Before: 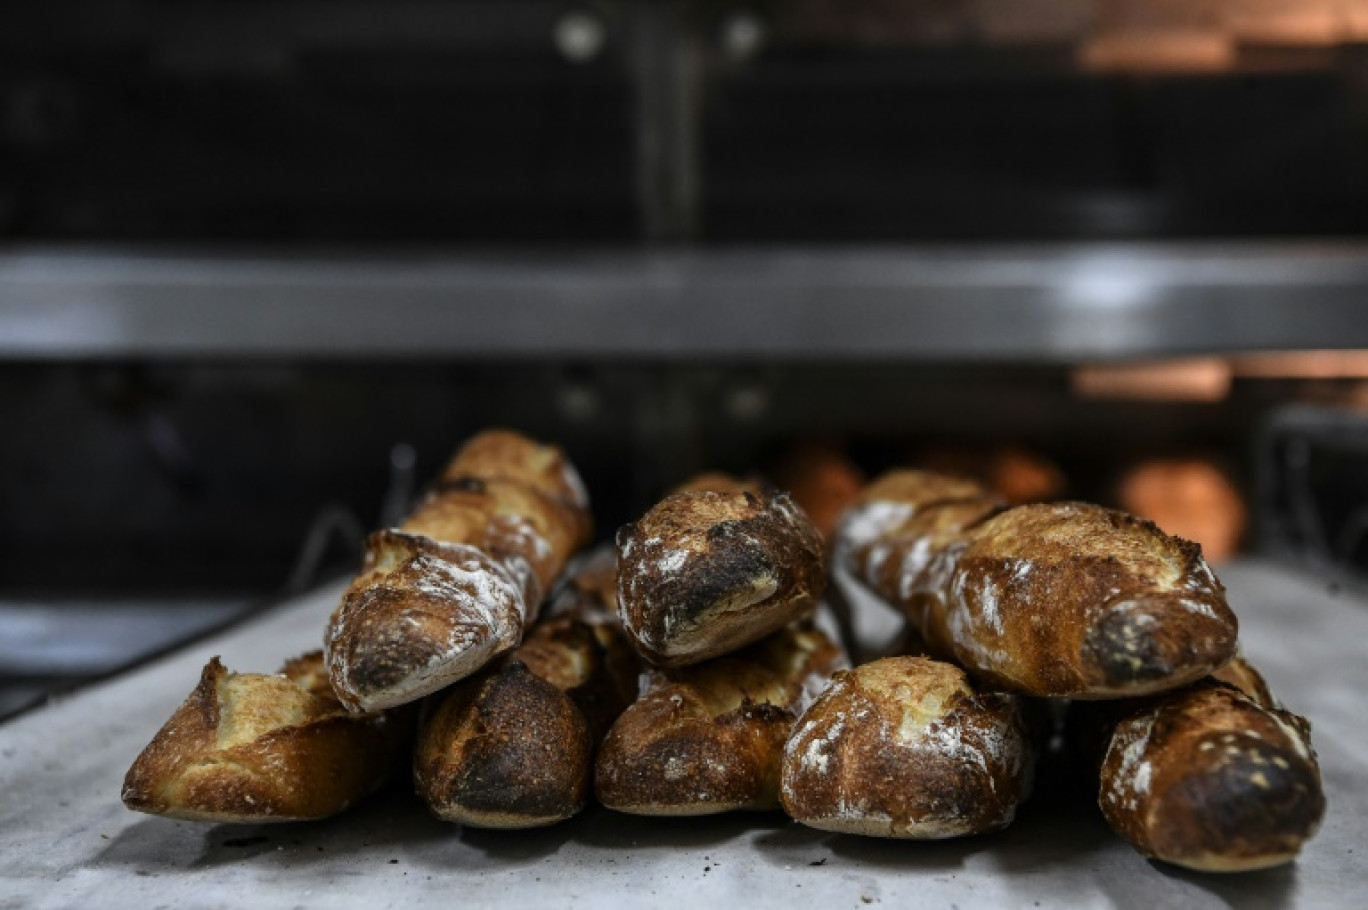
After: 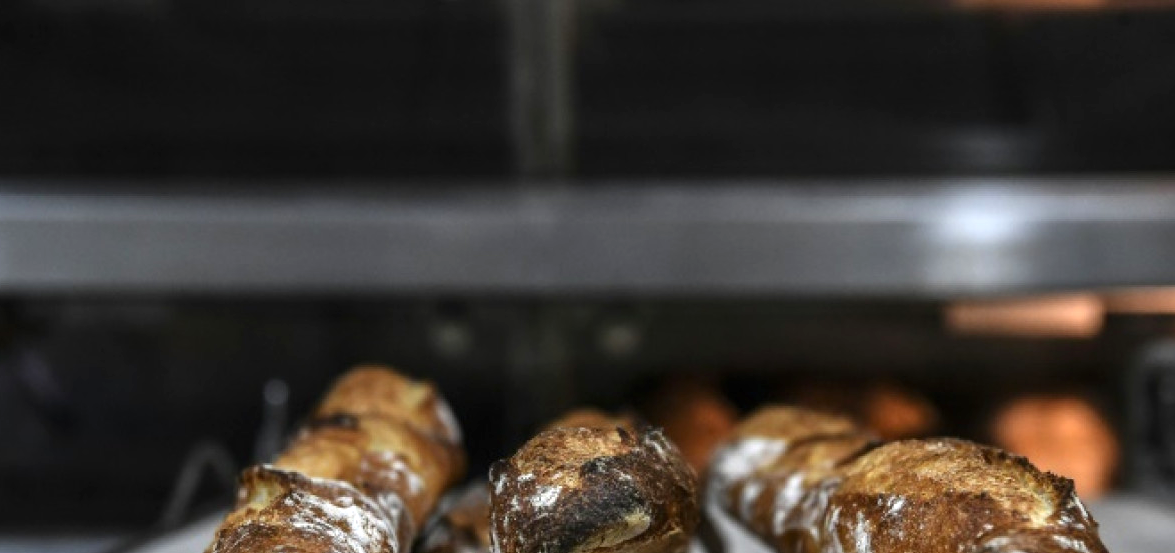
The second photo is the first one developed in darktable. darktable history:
exposure: black level correction 0, exposure 0.499 EV, compensate highlight preservation false
crop and rotate: left 9.298%, top 7.134%, right 4.805%, bottom 32.073%
